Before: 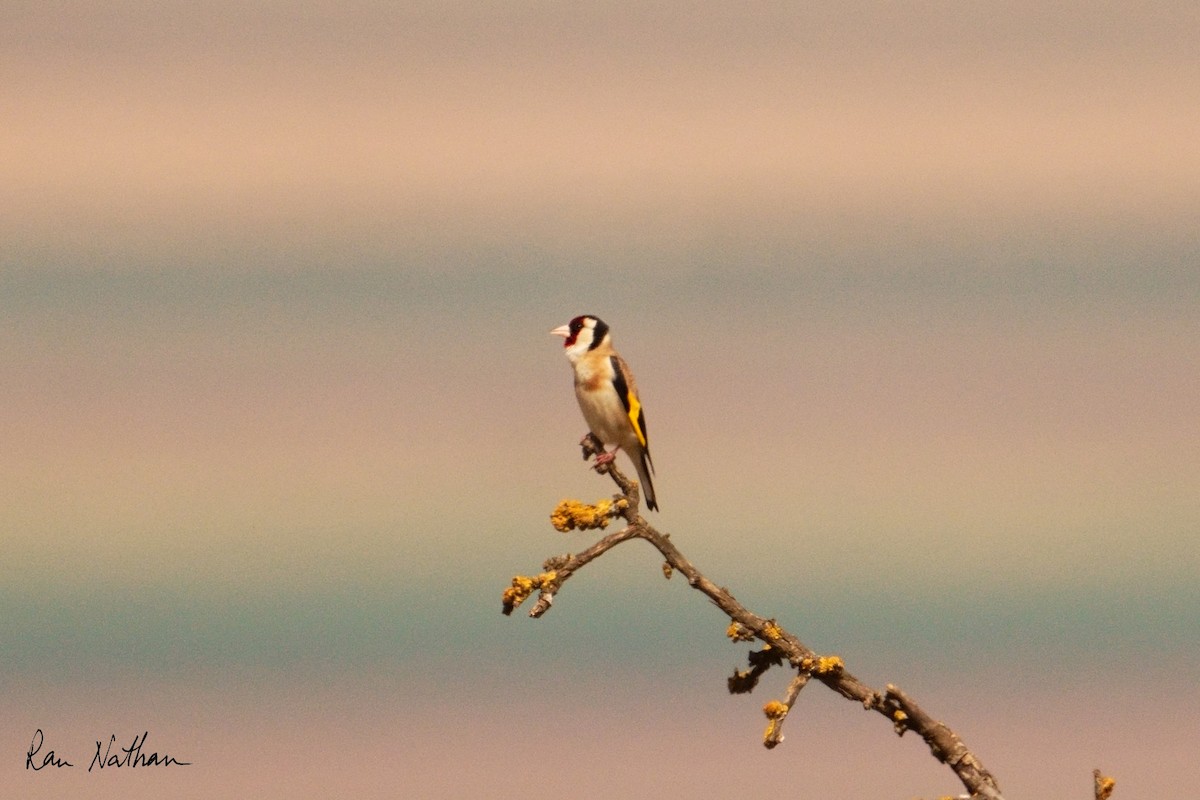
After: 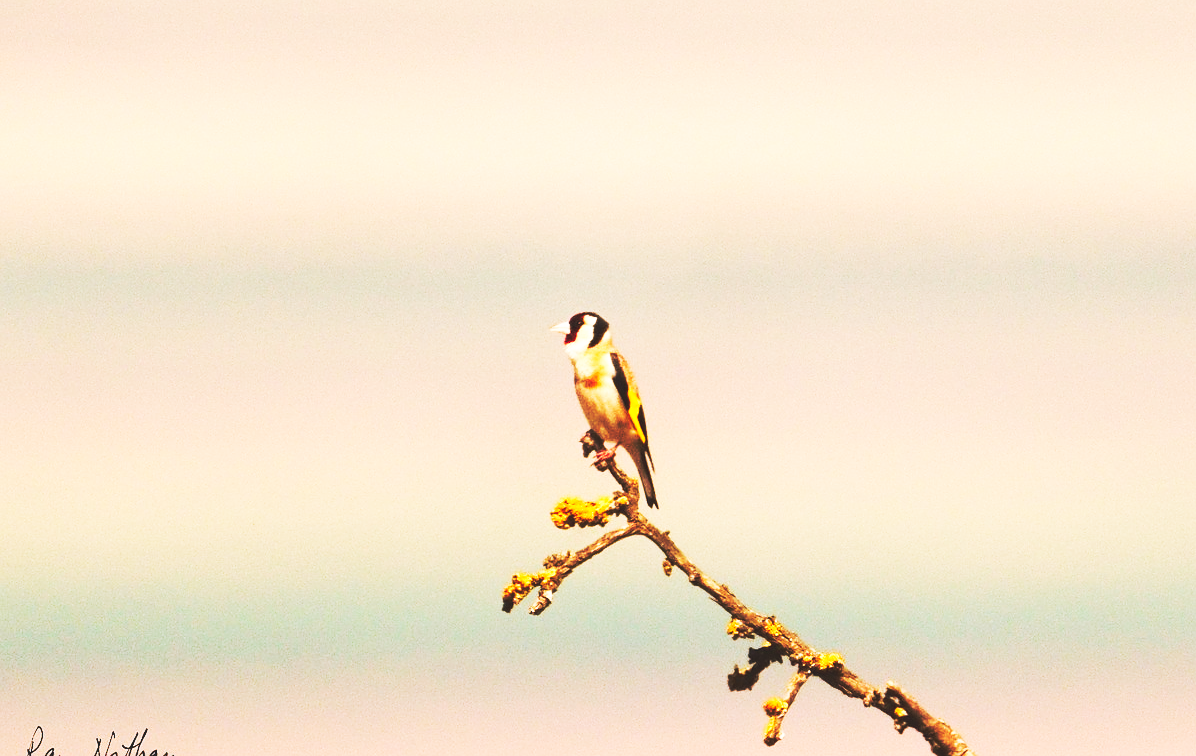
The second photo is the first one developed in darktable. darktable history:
velvia: on, module defaults
crop: top 0.448%, right 0.264%, bottom 5.045%
sharpen: radius 1
base curve: curves: ch0 [(0, 0.015) (0.085, 0.116) (0.134, 0.298) (0.19, 0.545) (0.296, 0.764) (0.599, 0.982) (1, 1)], preserve colors none
